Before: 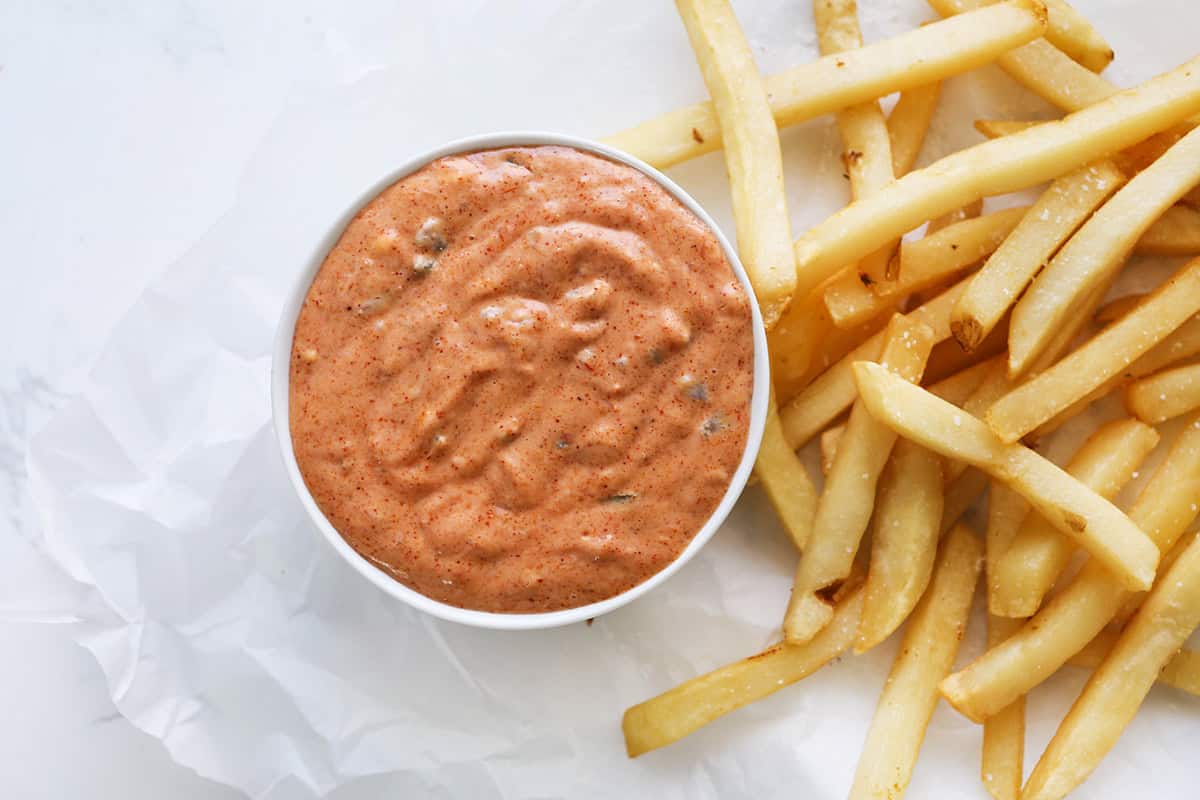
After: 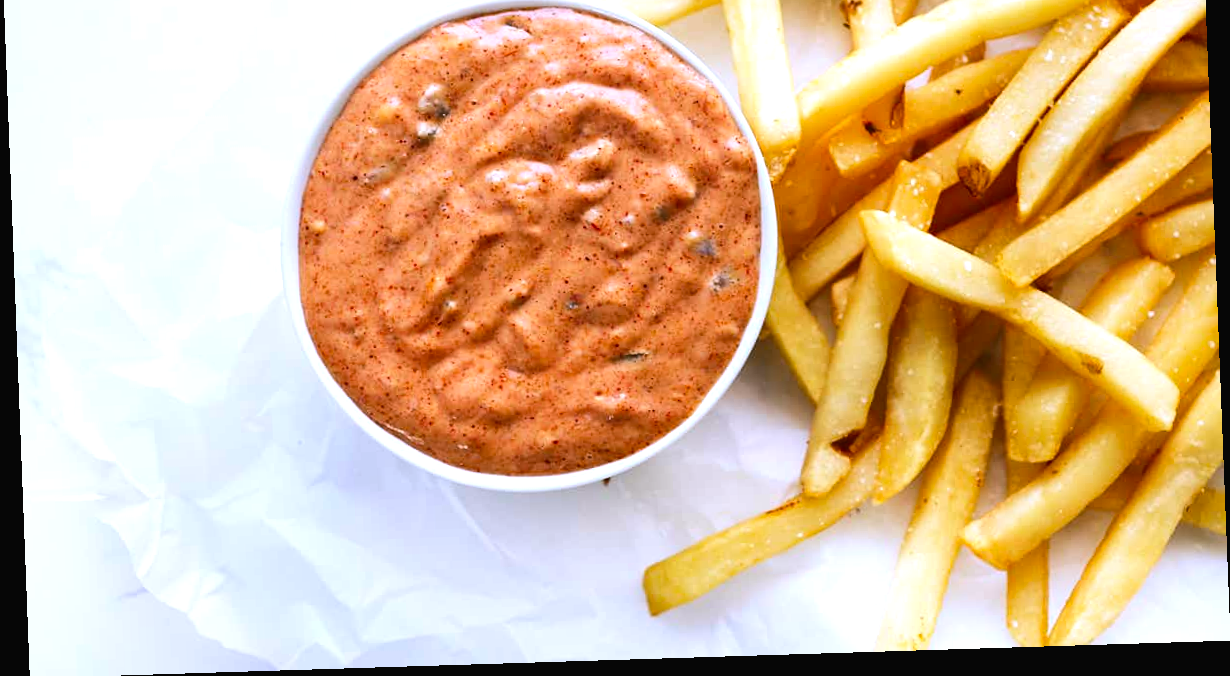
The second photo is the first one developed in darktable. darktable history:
tone equalizer: -8 EV -0.417 EV, -7 EV -0.389 EV, -6 EV -0.333 EV, -5 EV -0.222 EV, -3 EV 0.222 EV, -2 EV 0.333 EV, -1 EV 0.389 EV, +0 EV 0.417 EV, edges refinement/feathering 500, mask exposure compensation -1.57 EV, preserve details no
crop and rotate: top 19.998%
white balance: red 0.967, blue 1.119, emerald 0.756
color balance rgb: perceptual saturation grading › global saturation 10%, global vibrance 10%
rotate and perspective: rotation -2.22°, lens shift (horizontal) -0.022, automatic cropping off
contrast brightness saturation: contrast 0.13, brightness -0.05, saturation 0.16
exposure: black level correction -0.005, exposure 0.054 EV, compensate highlight preservation false
